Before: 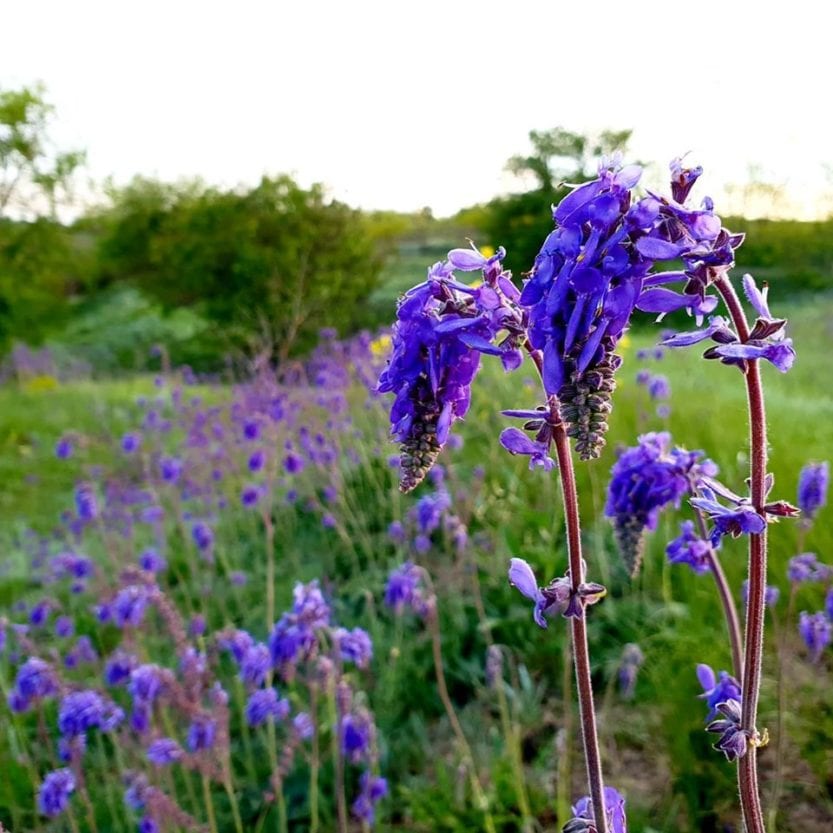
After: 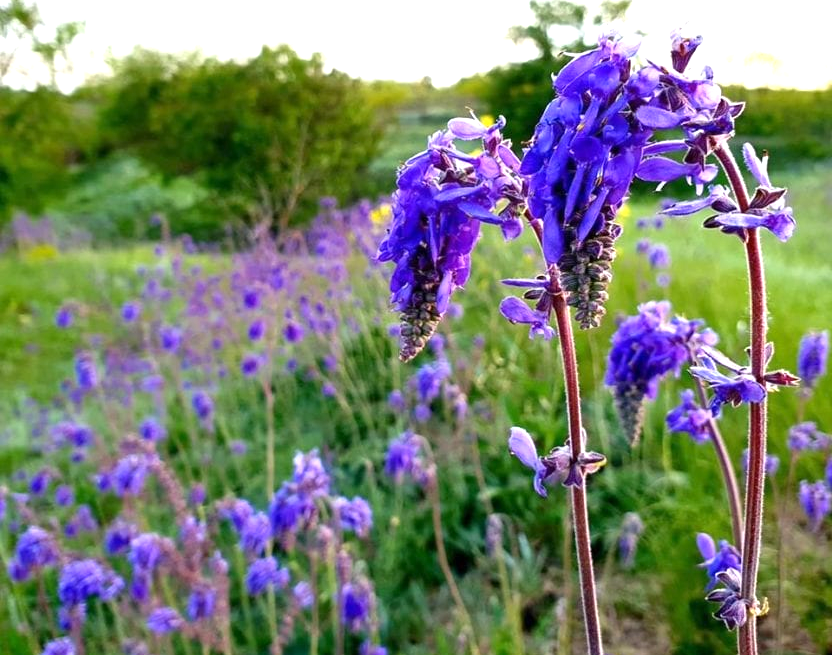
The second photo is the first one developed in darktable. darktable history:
crop and rotate: top 15.774%, bottom 5.506%
exposure: exposure 0.574 EV, compensate highlight preservation false
